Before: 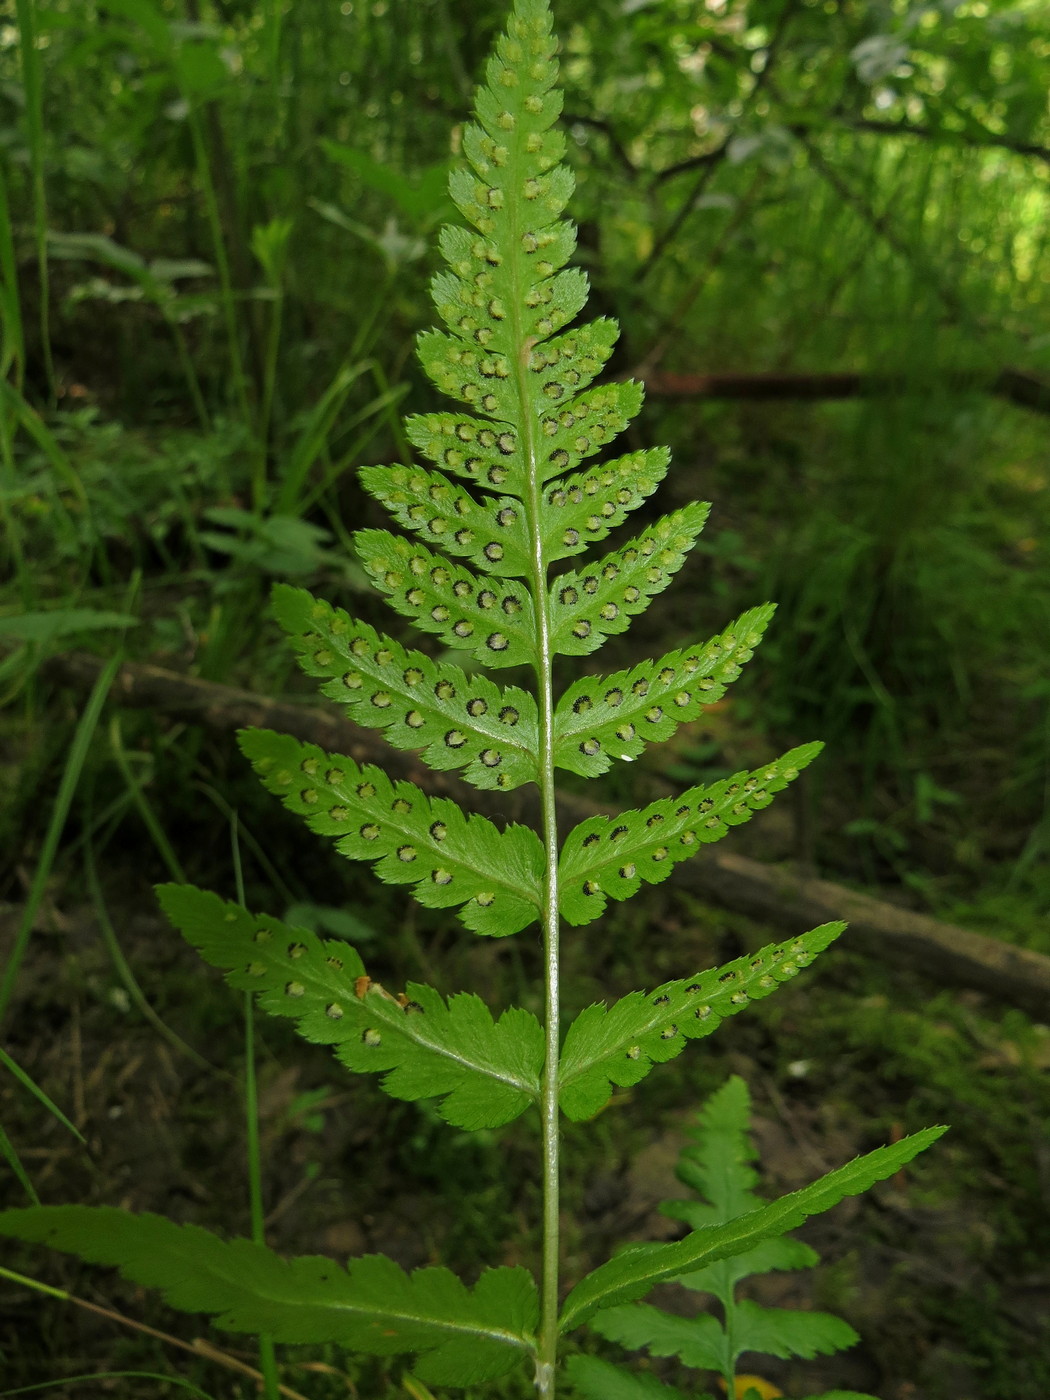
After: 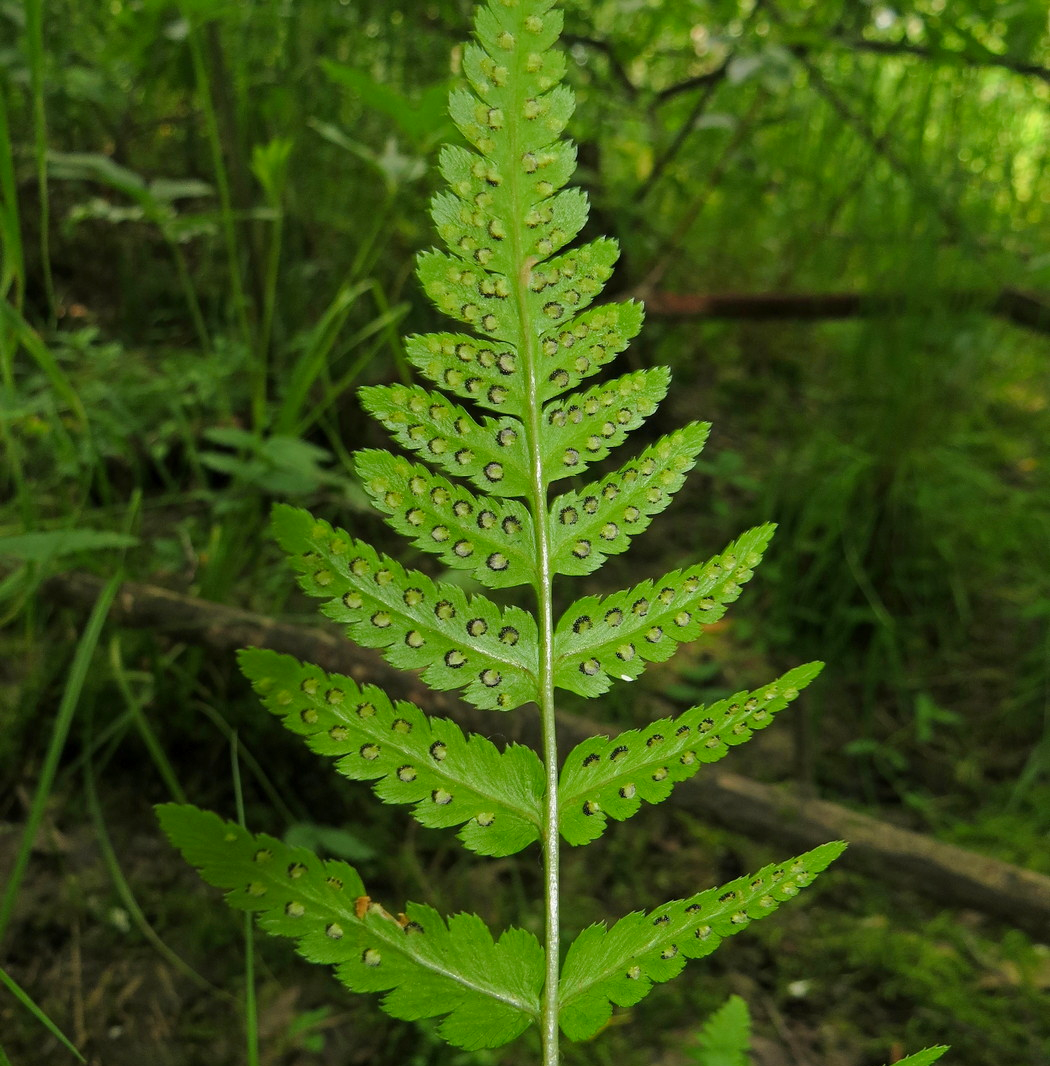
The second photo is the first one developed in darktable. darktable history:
color balance rgb: perceptual saturation grading › global saturation 0.632%, perceptual brilliance grading › mid-tones 10.162%, perceptual brilliance grading › shadows 15.812%
crop: top 5.731%, bottom 18.118%
